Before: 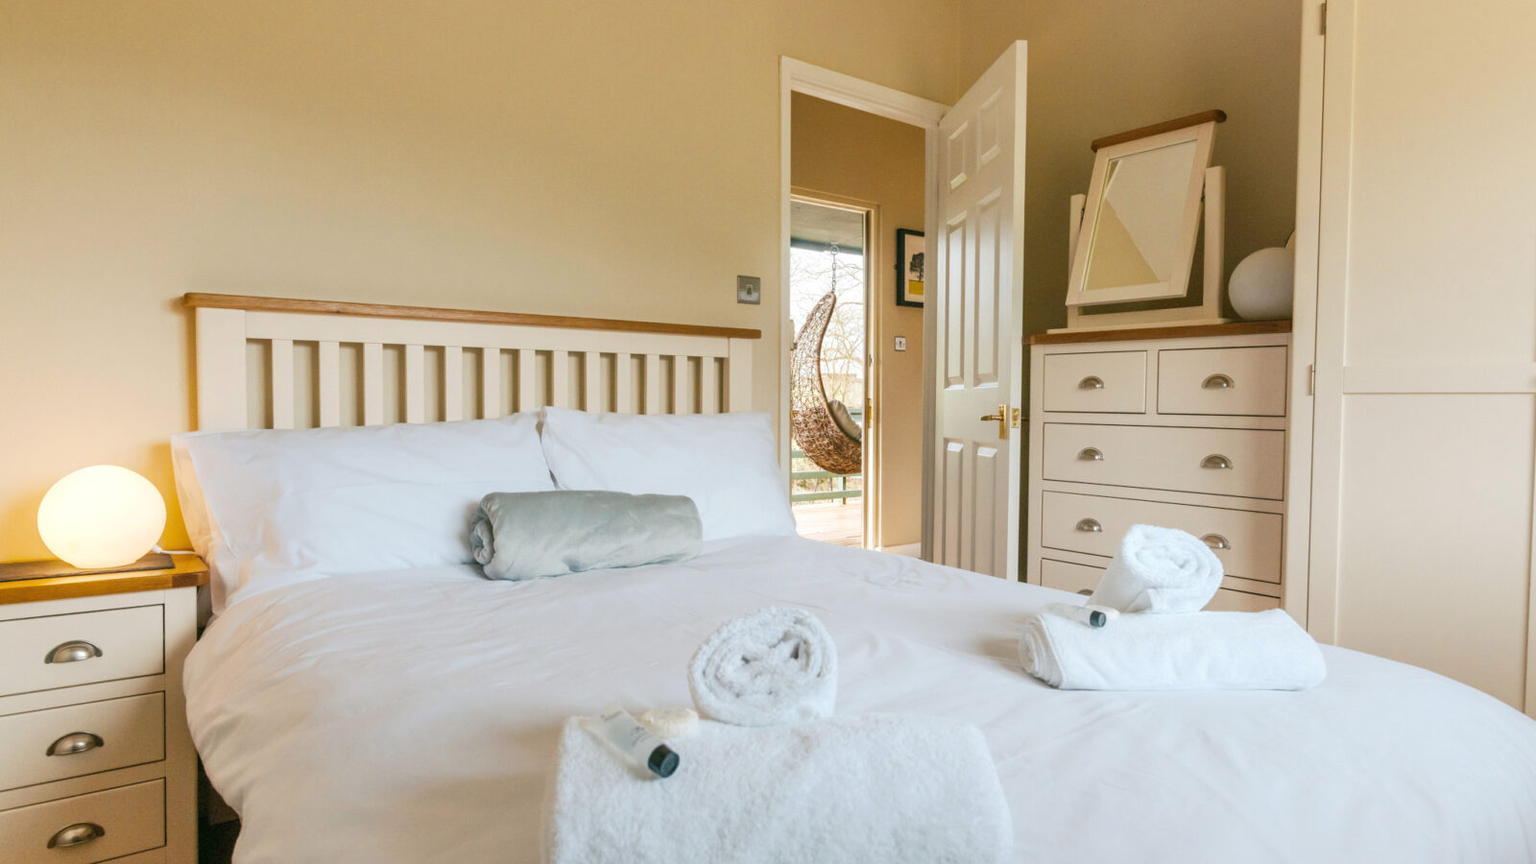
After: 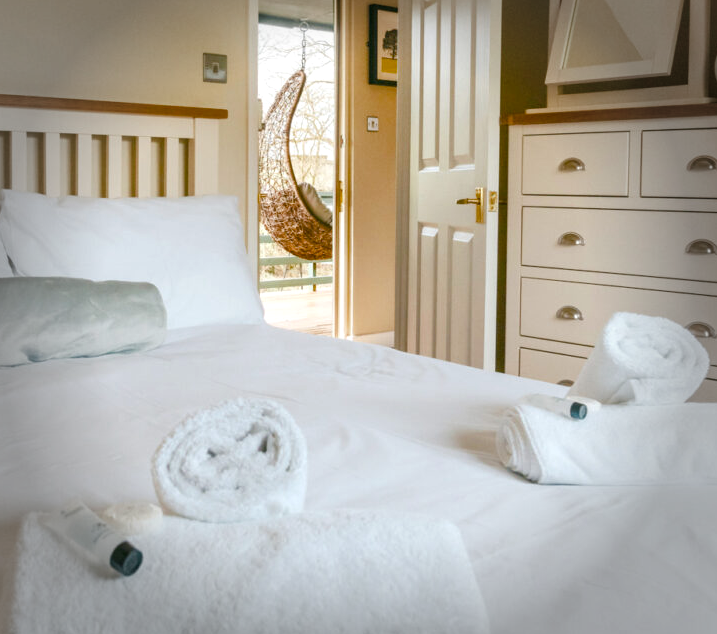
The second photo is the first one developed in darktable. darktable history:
shadows and highlights: shadows 31.32, highlights 0.522, soften with gaussian
vignetting: fall-off start 68.19%, fall-off radius 29.76%, center (-0.032, -0.045), width/height ratio 0.992, shape 0.839
color balance rgb: perceptual saturation grading › global saturation -0.14%, perceptual saturation grading › highlights -18.05%, perceptual saturation grading › mid-tones 33.483%, perceptual saturation grading › shadows 50.44%, global vibrance 11.519%, contrast 4.773%
crop: left 35.355%, top 26.098%, right 19.809%, bottom 3.359%
